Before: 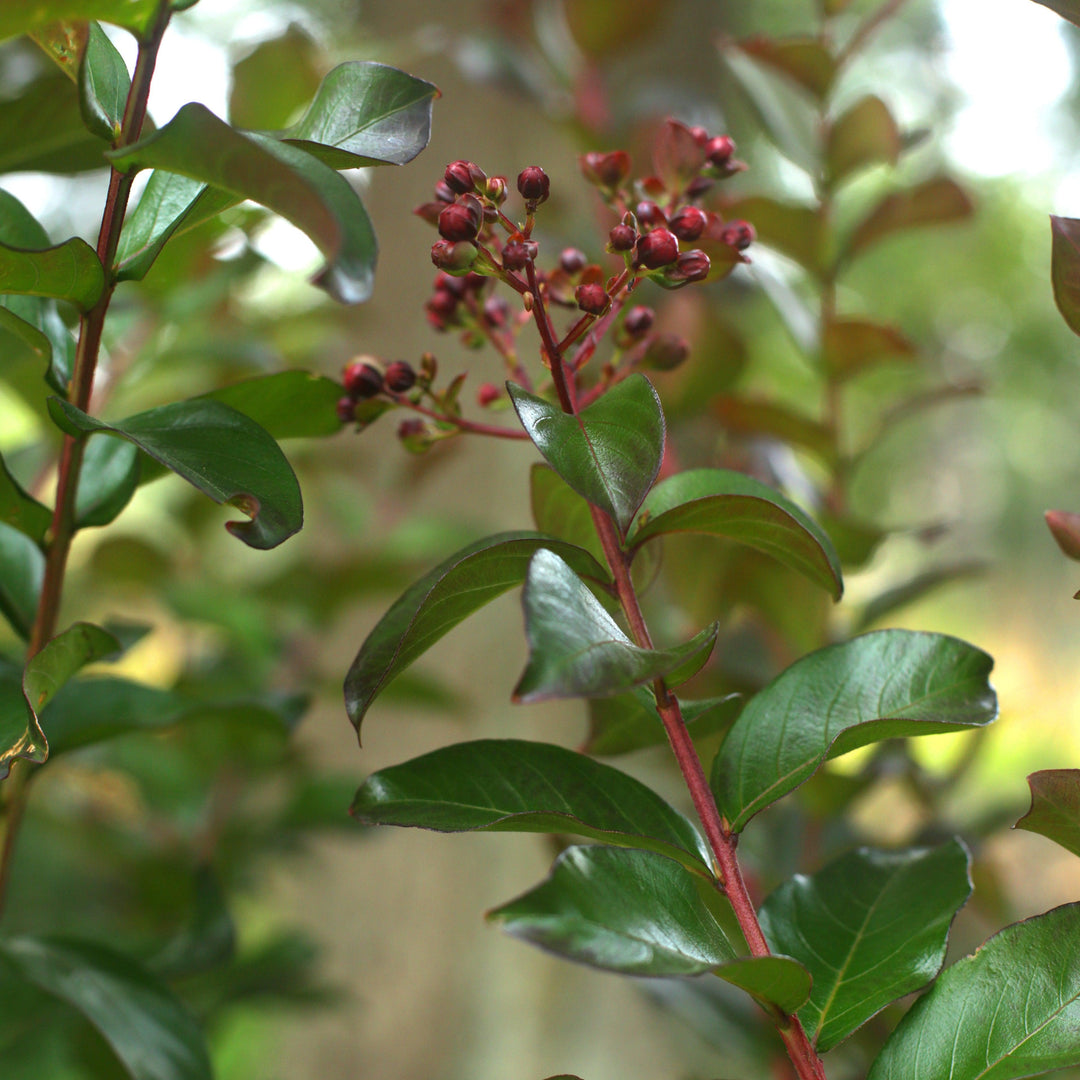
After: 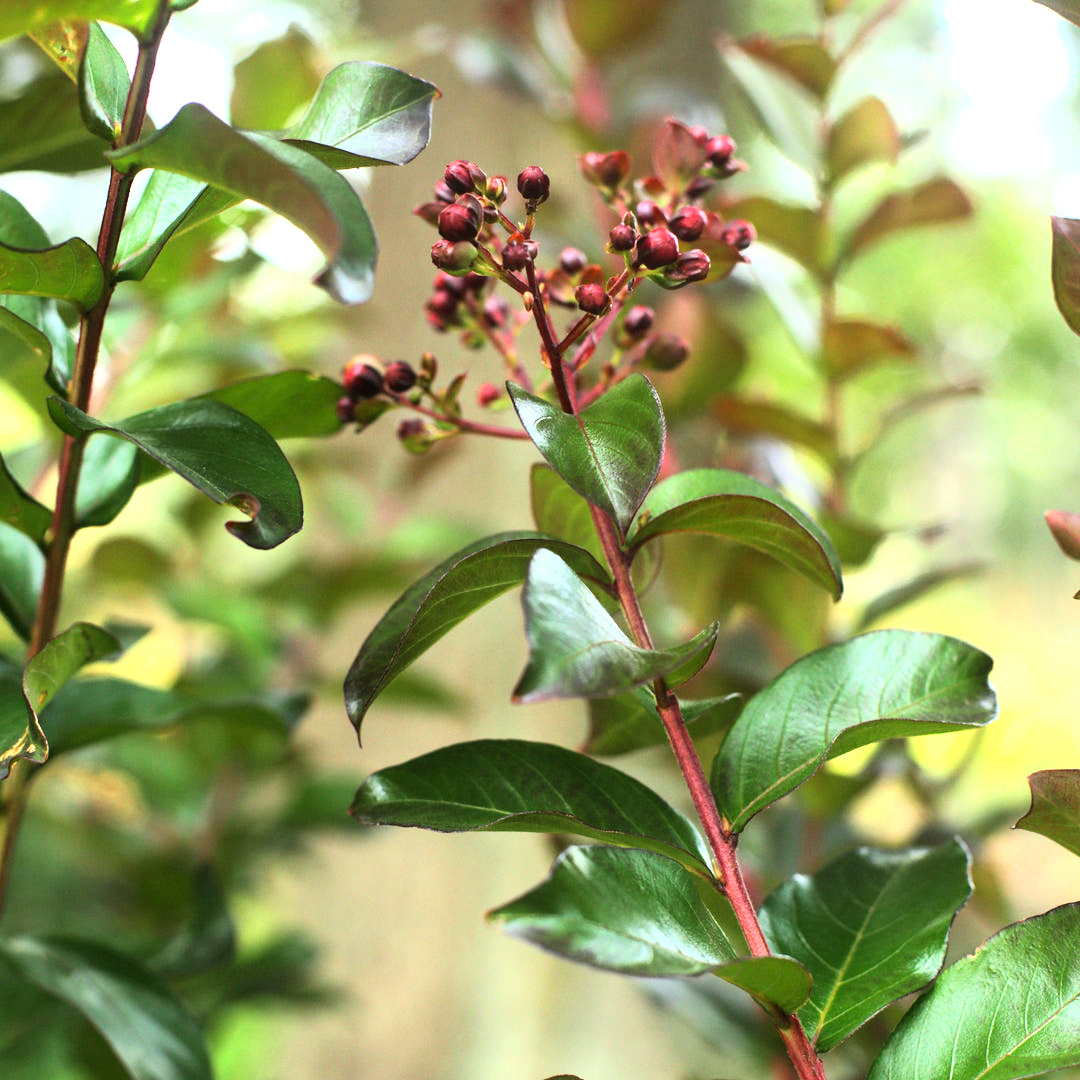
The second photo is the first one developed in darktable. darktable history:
base curve: curves: ch0 [(0, 0) (0.007, 0.004) (0.027, 0.03) (0.046, 0.07) (0.207, 0.54) (0.442, 0.872) (0.673, 0.972) (1, 1)], preserve colors average RGB
